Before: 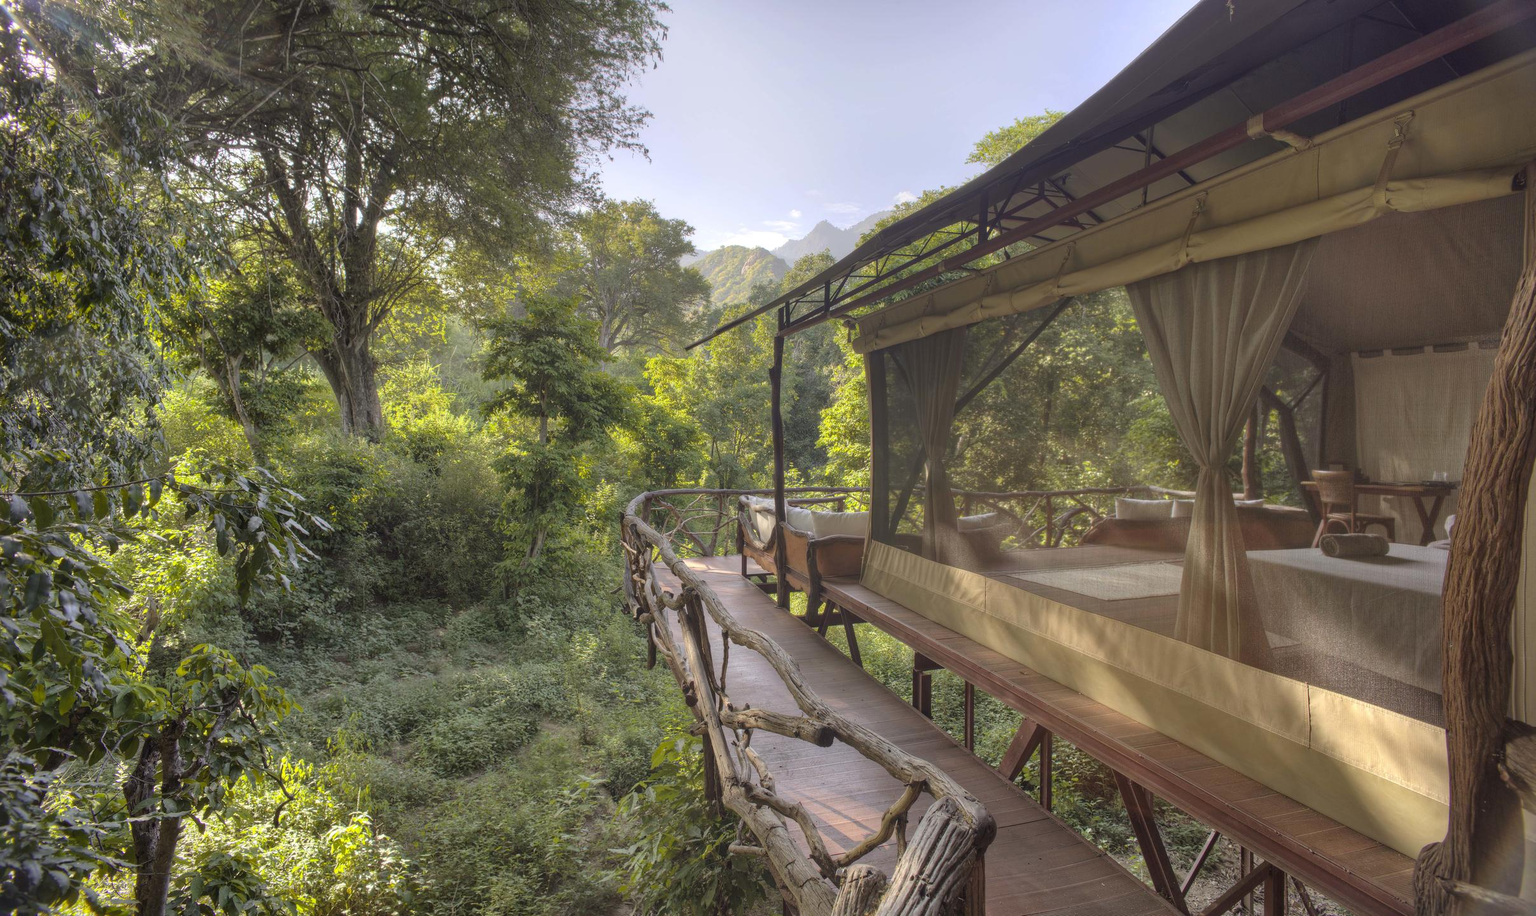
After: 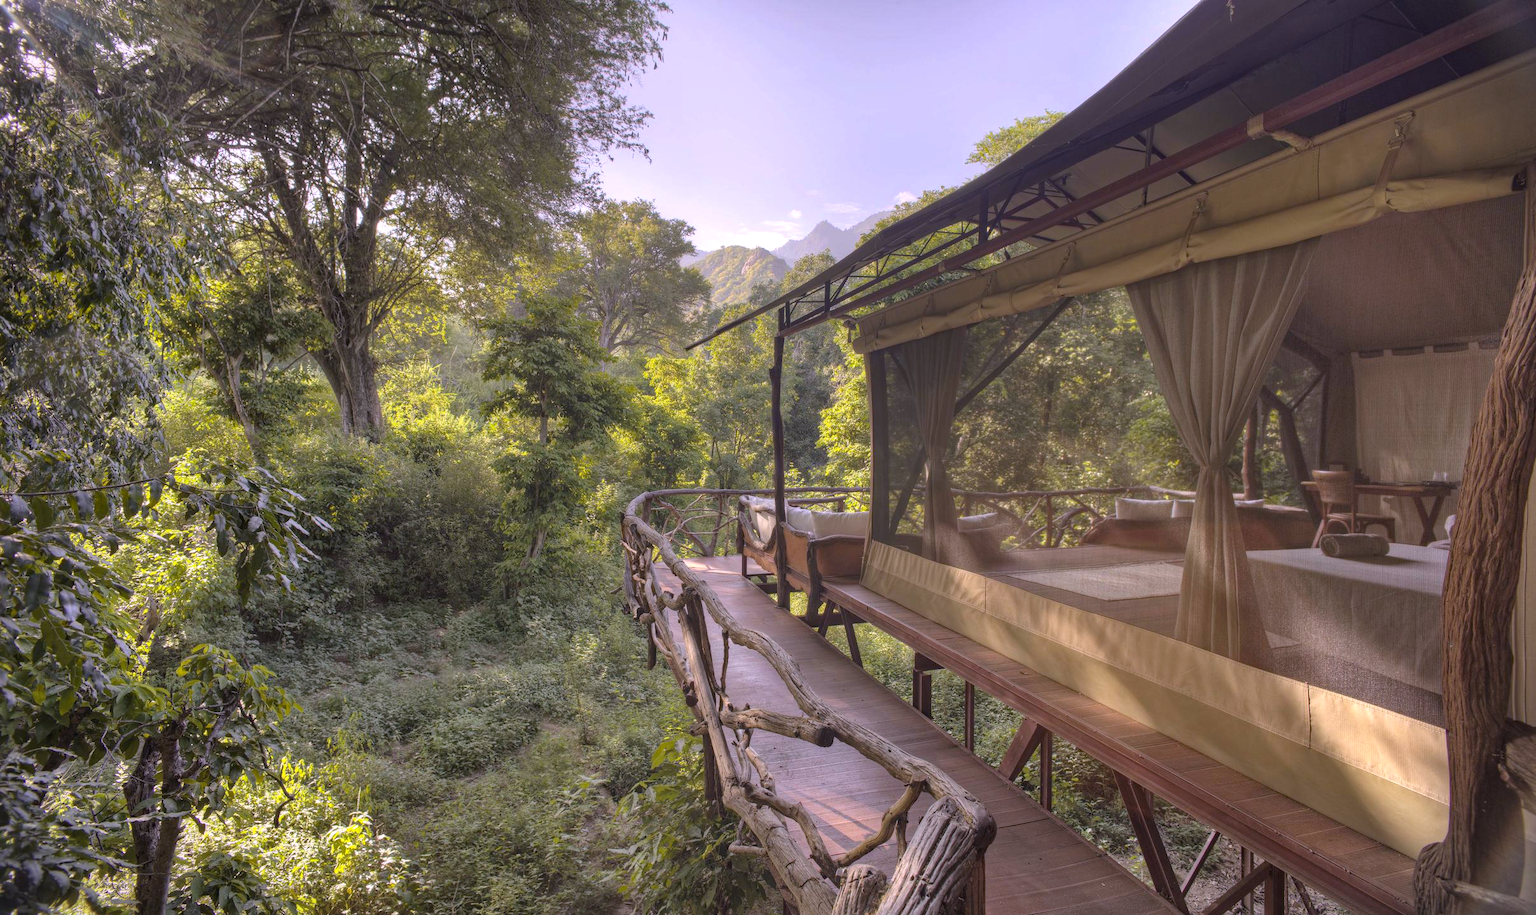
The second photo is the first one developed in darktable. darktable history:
haze removal: compatibility mode true, adaptive false
white balance: red 1.066, blue 1.119
vignetting: fall-off start 100%, brightness -0.282, width/height ratio 1.31
